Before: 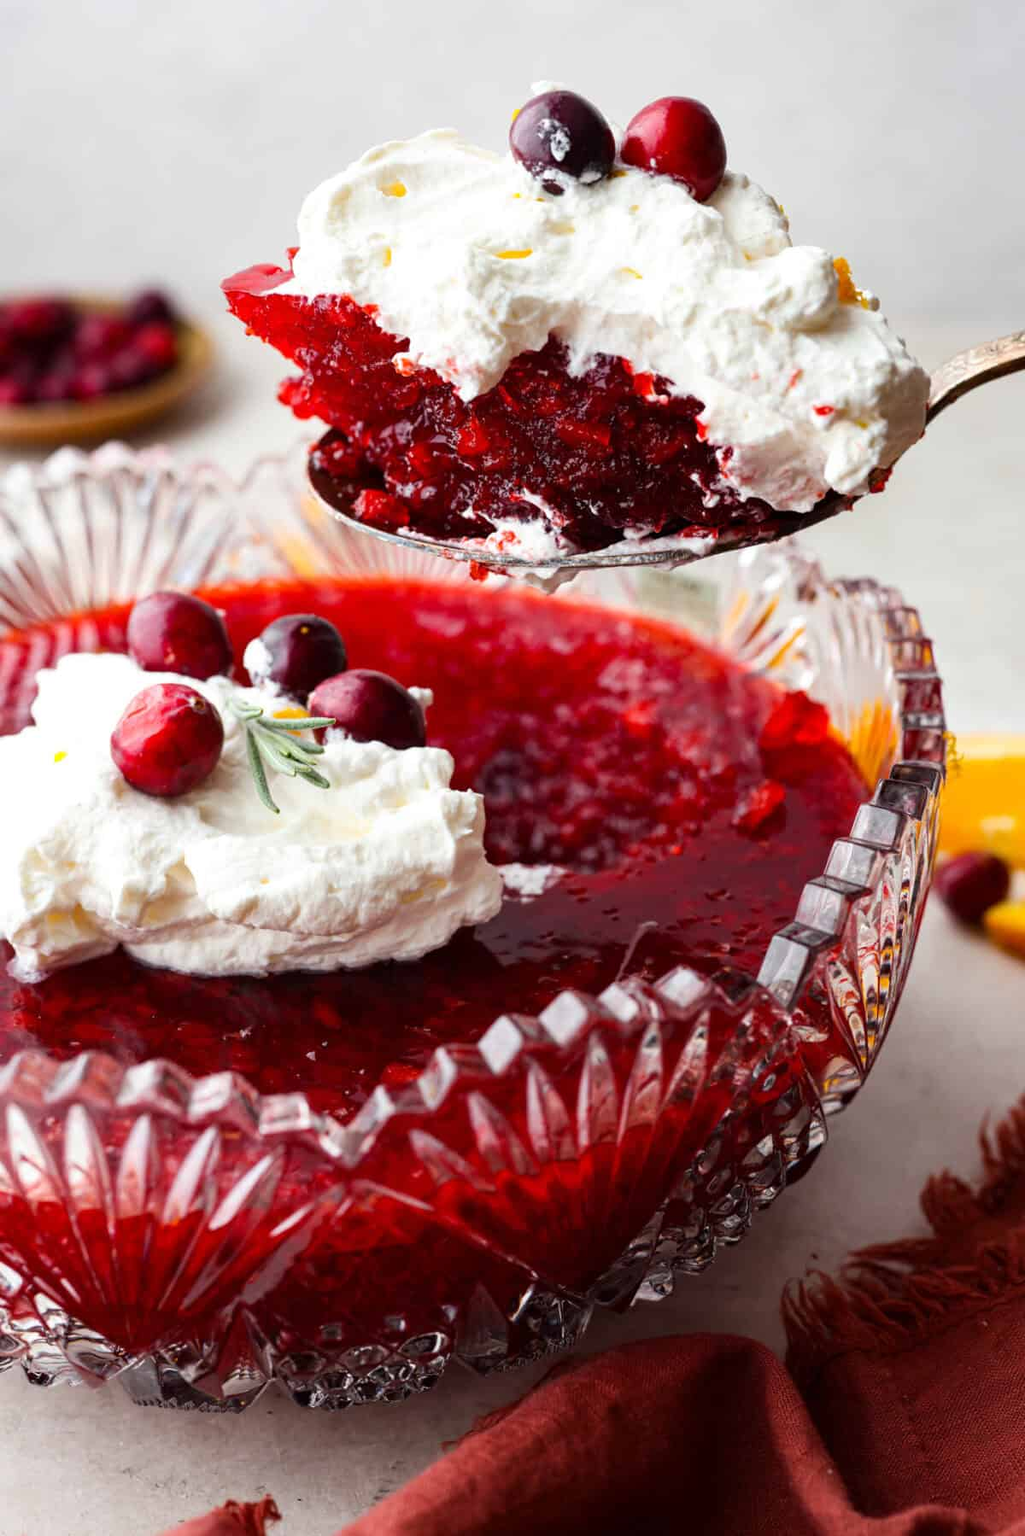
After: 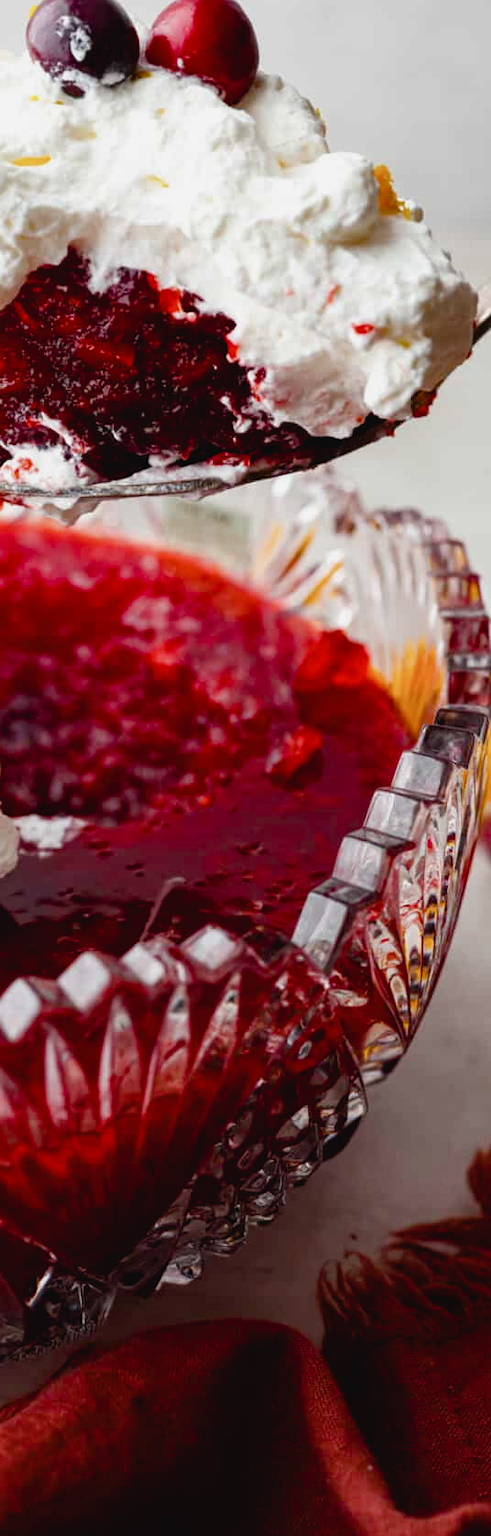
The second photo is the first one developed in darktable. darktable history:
crop: left 47.391%, top 6.835%, right 7.934%
exposure: black level correction 0.002, compensate highlight preservation false
contrast brightness saturation: contrast -0.08, brightness -0.044, saturation -0.113
color balance rgb: linear chroma grading › global chroma -15.354%, perceptual saturation grading › global saturation 35.085%, perceptual saturation grading › highlights -29.928%, perceptual saturation grading › shadows 35.267%
